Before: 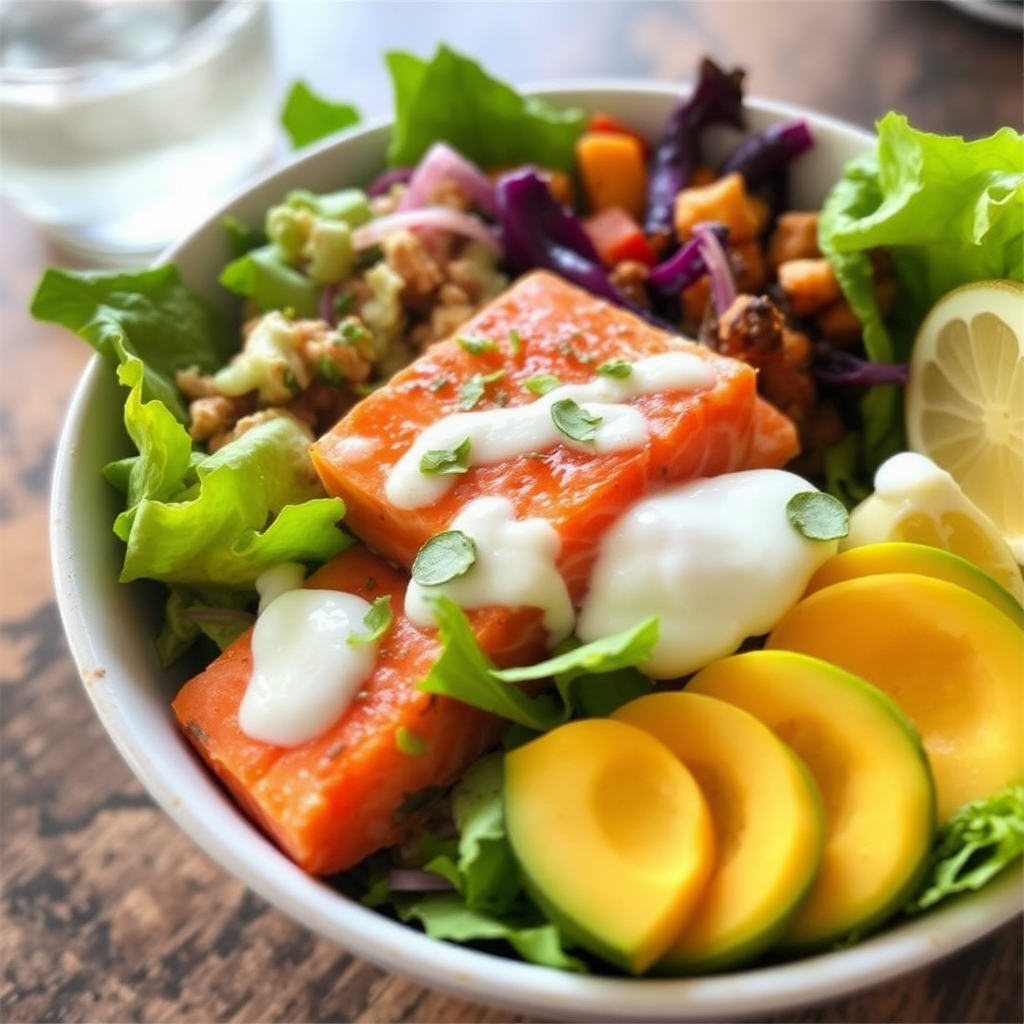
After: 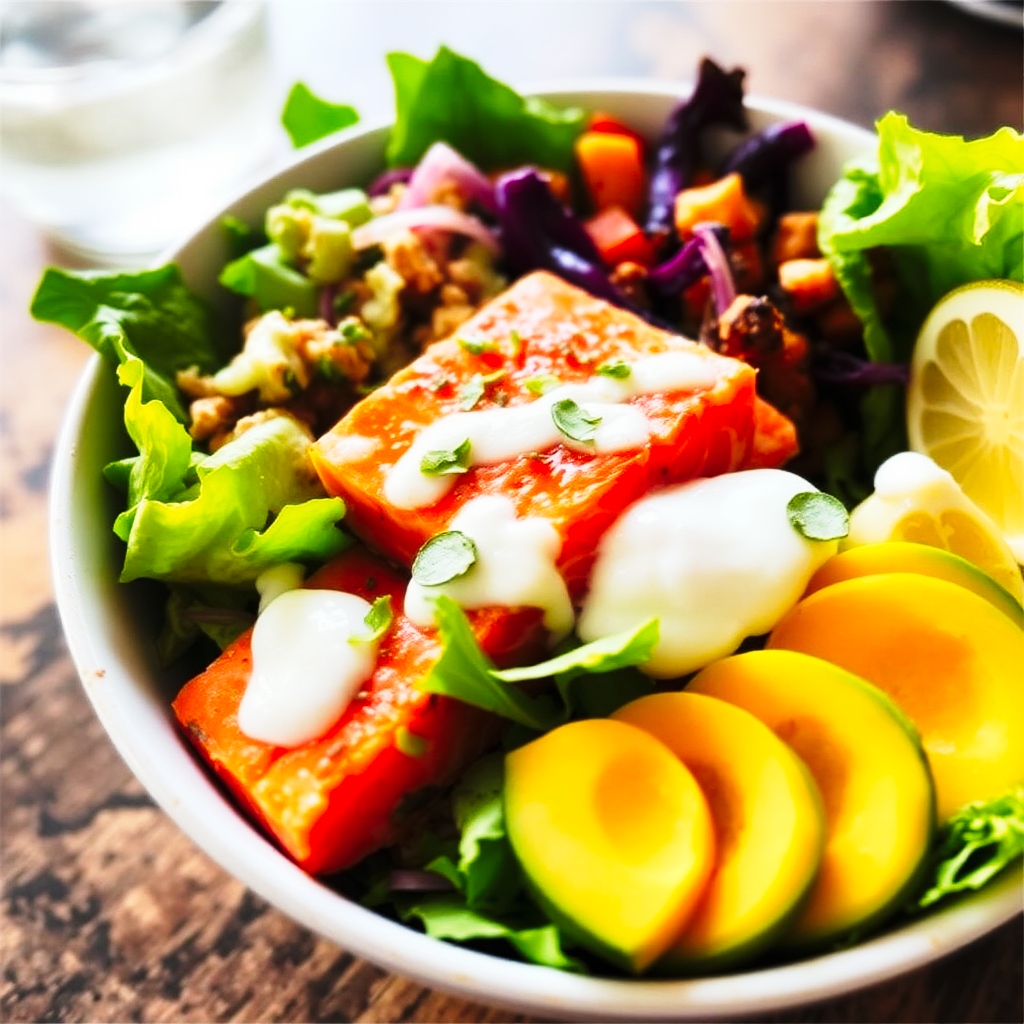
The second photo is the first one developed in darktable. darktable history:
tone curve: curves: ch0 [(0, 0) (0.236, 0.124) (0.373, 0.304) (0.542, 0.593) (0.737, 0.873) (1, 1)]; ch1 [(0, 0) (0.399, 0.328) (0.488, 0.484) (0.598, 0.624) (1, 1)]; ch2 [(0, 0) (0.448, 0.405) (0.523, 0.511) (0.592, 0.59) (1, 1)], preserve colors none
